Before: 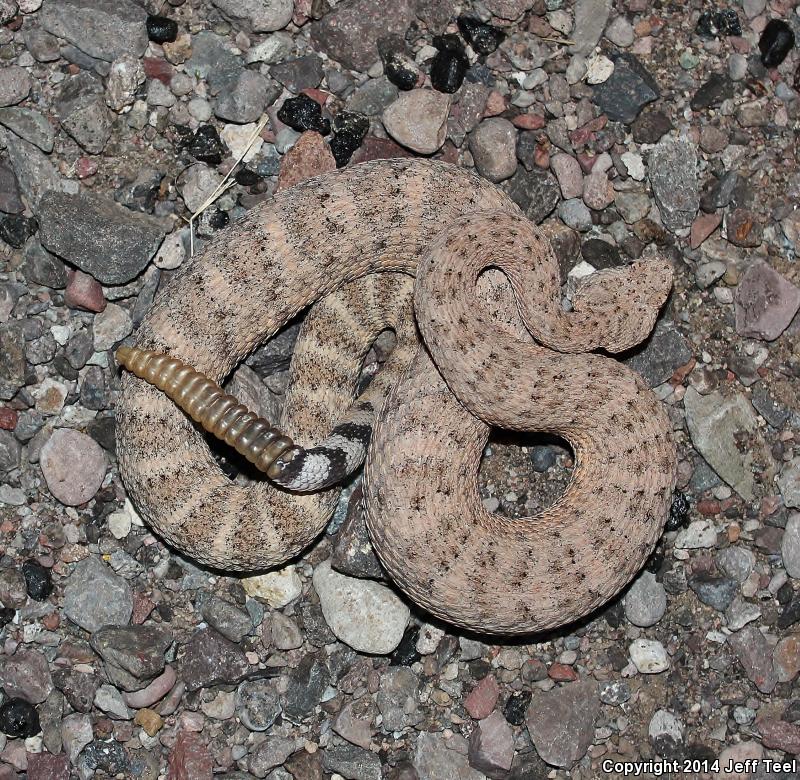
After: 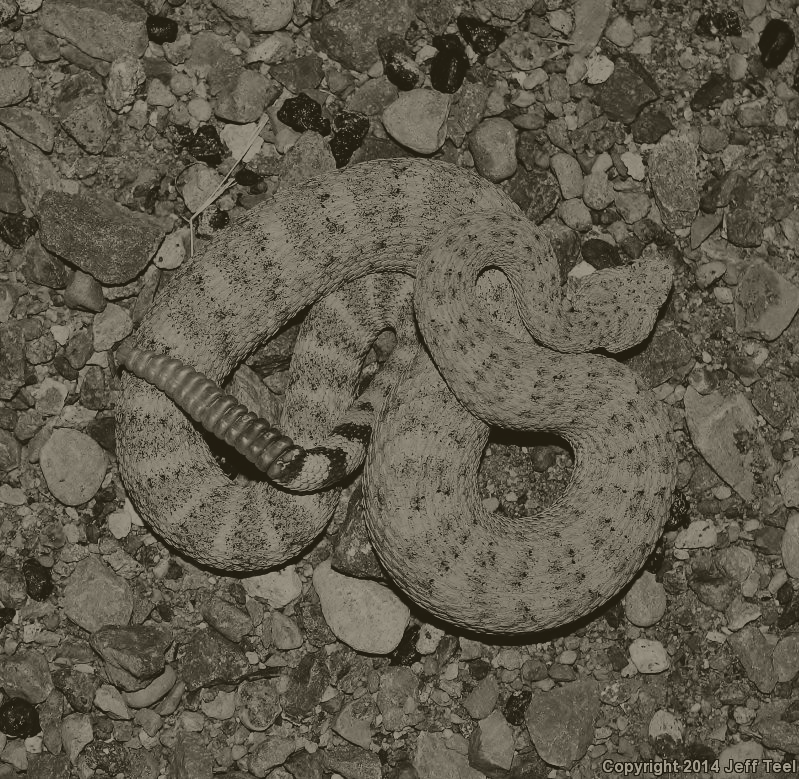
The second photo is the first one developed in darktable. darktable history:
colorize: hue 41.44°, saturation 22%, source mix 60%, lightness 10.61%
filmic rgb: black relative exposure -7.5 EV, white relative exposure 5 EV, hardness 3.31, contrast 1.3, contrast in shadows safe
